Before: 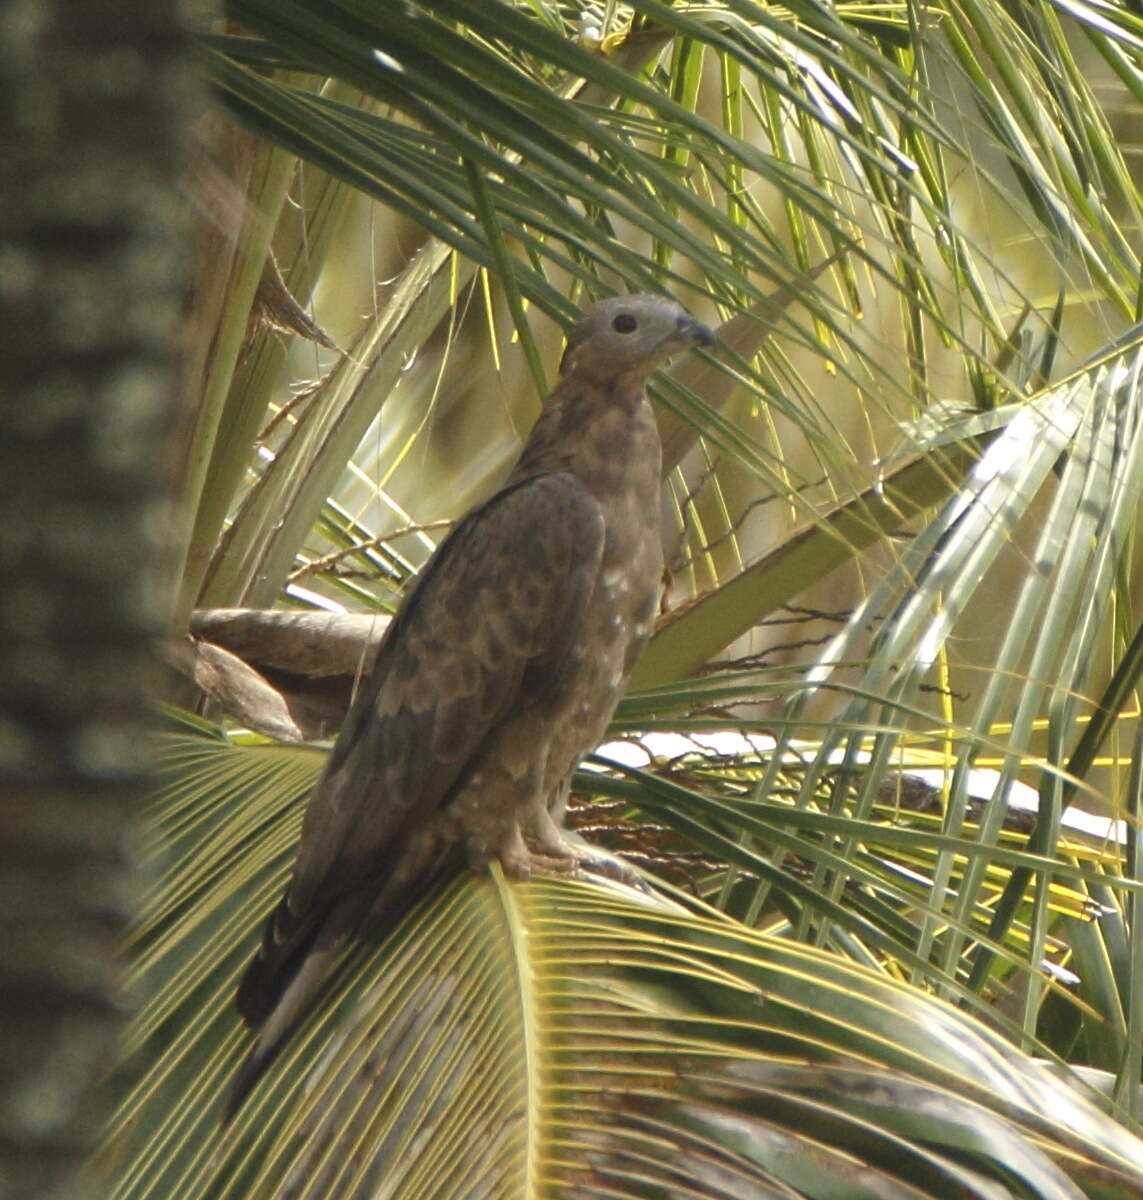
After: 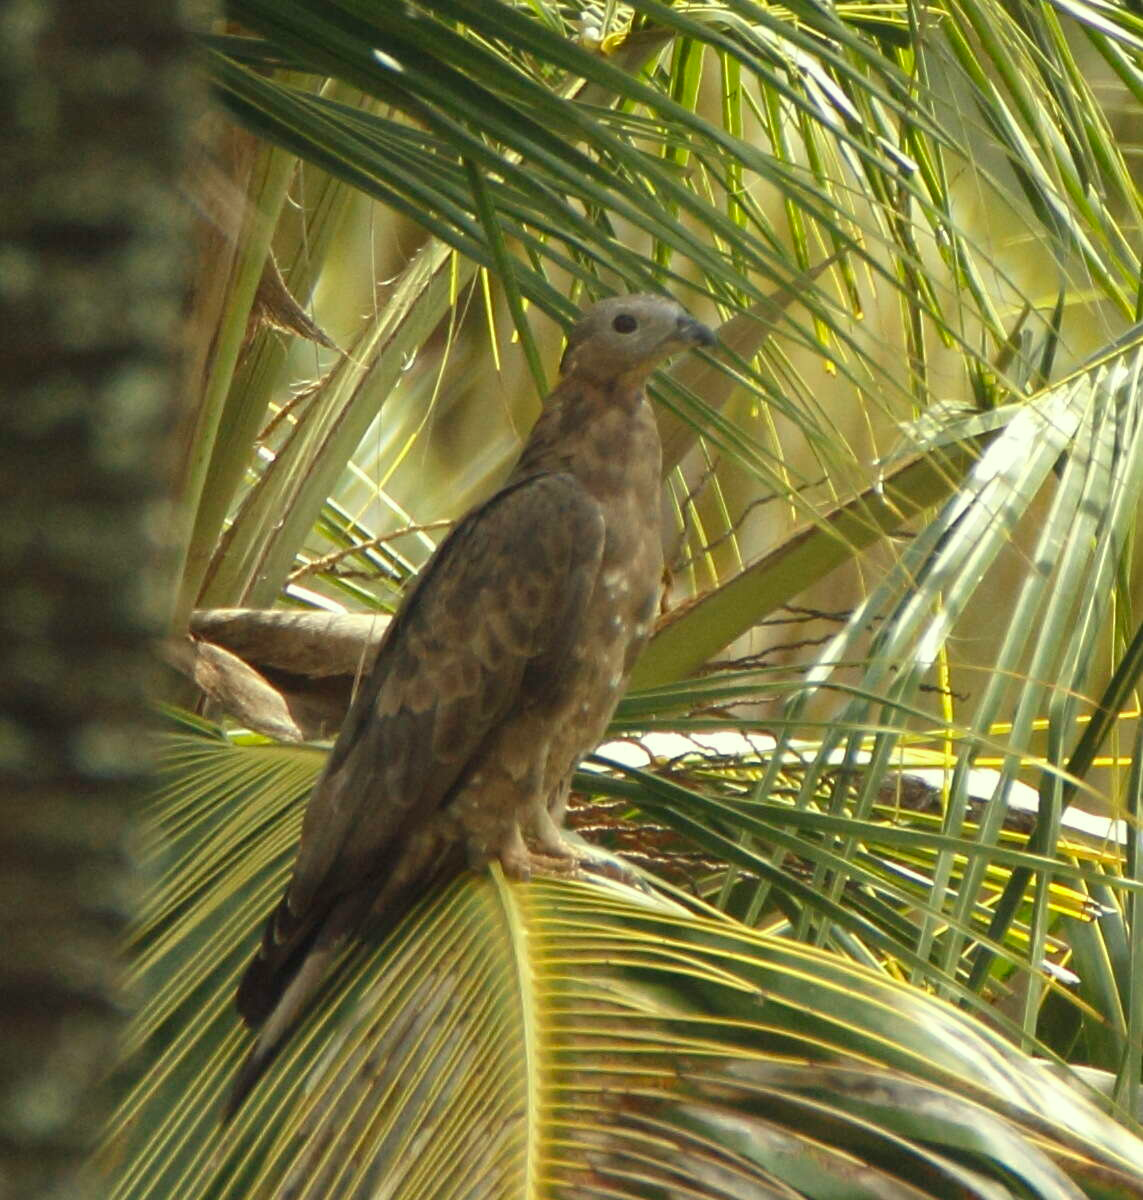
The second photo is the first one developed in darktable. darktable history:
color correction: highlights a* -5.94, highlights b* 11.3
